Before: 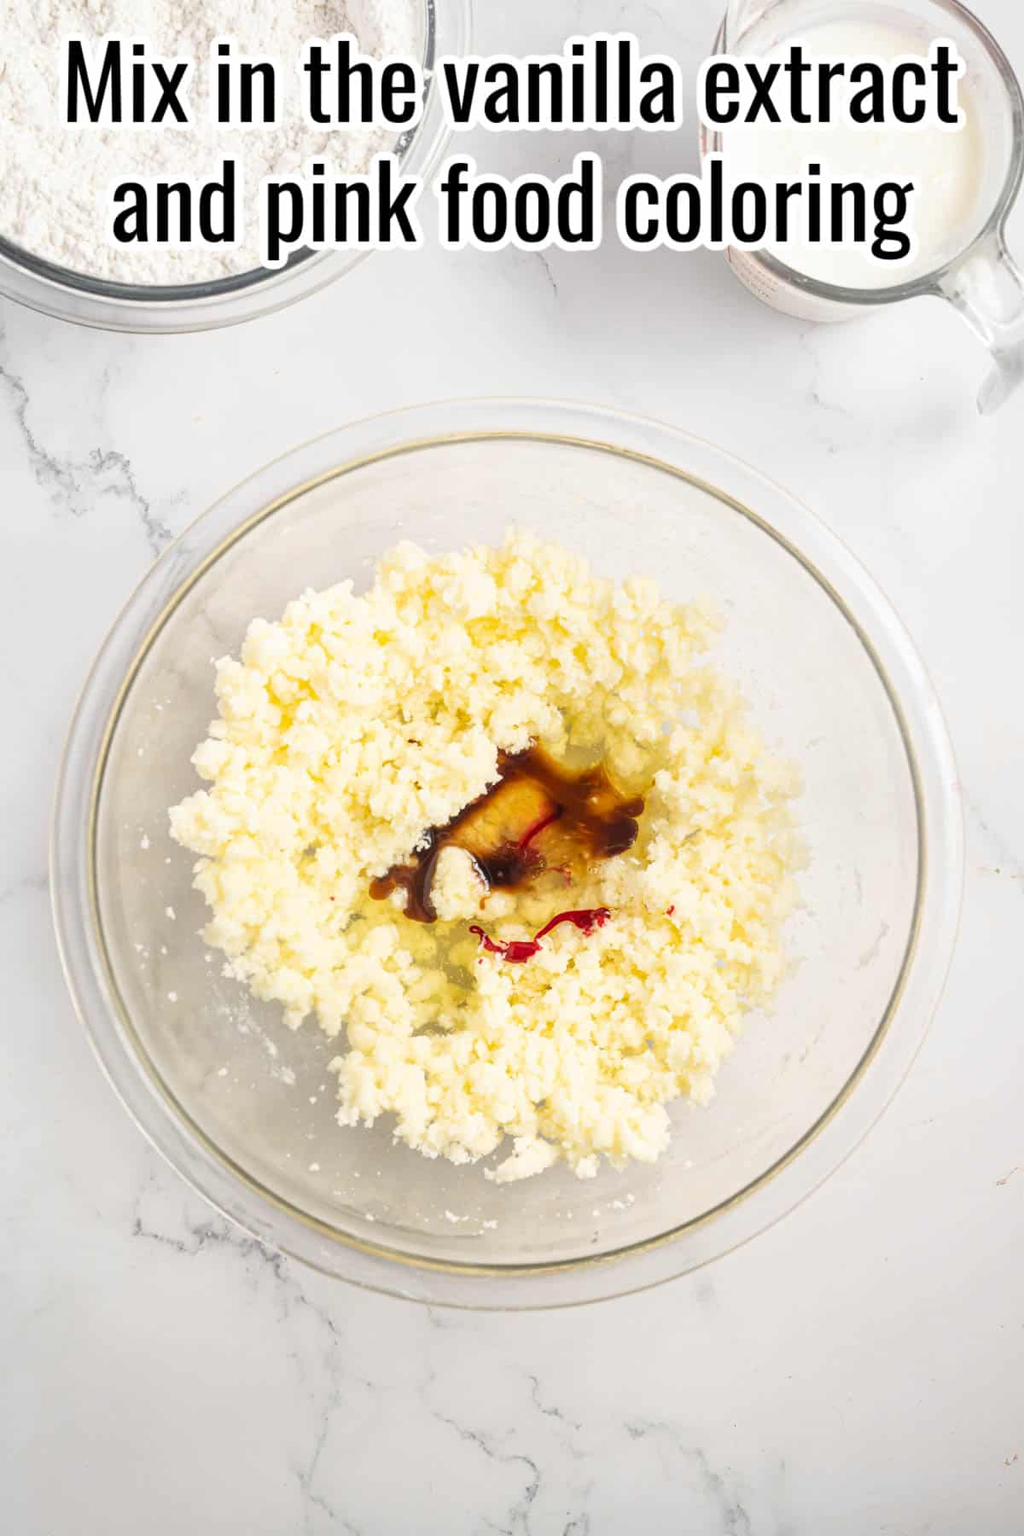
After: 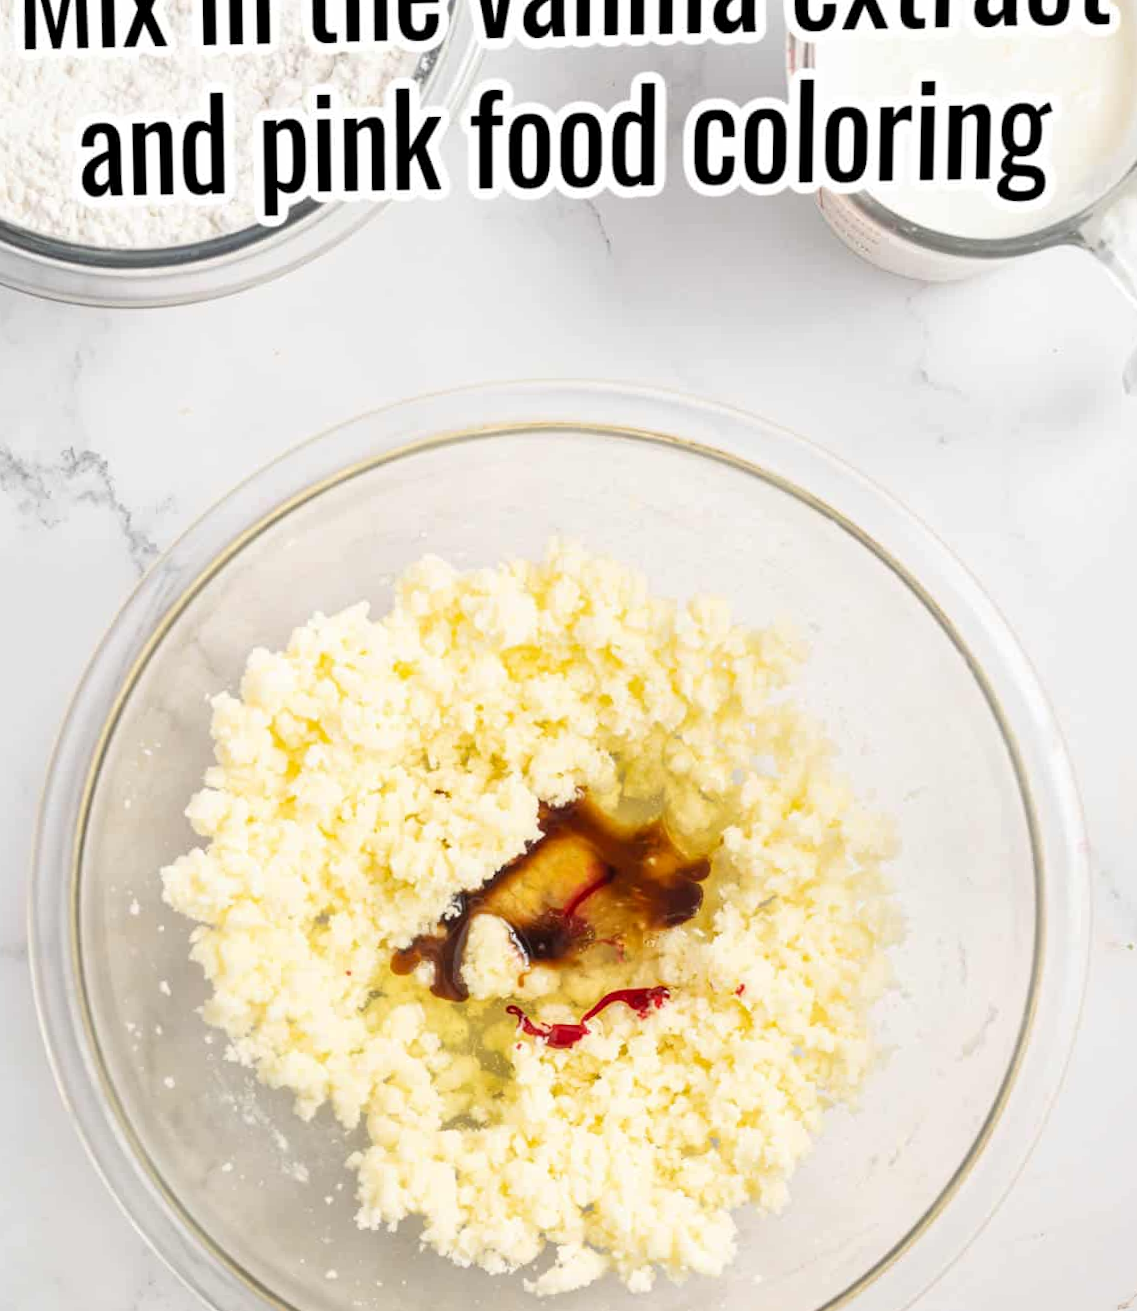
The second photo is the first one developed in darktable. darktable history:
exposure: black level correction 0.001, compensate highlight preservation false
rotate and perspective: rotation 0.074°, lens shift (vertical) 0.096, lens shift (horizontal) -0.041, crop left 0.043, crop right 0.952, crop top 0.024, crop bottom 0.979
crop: left 0.387%, top 5.469%, bottom 19.809%
